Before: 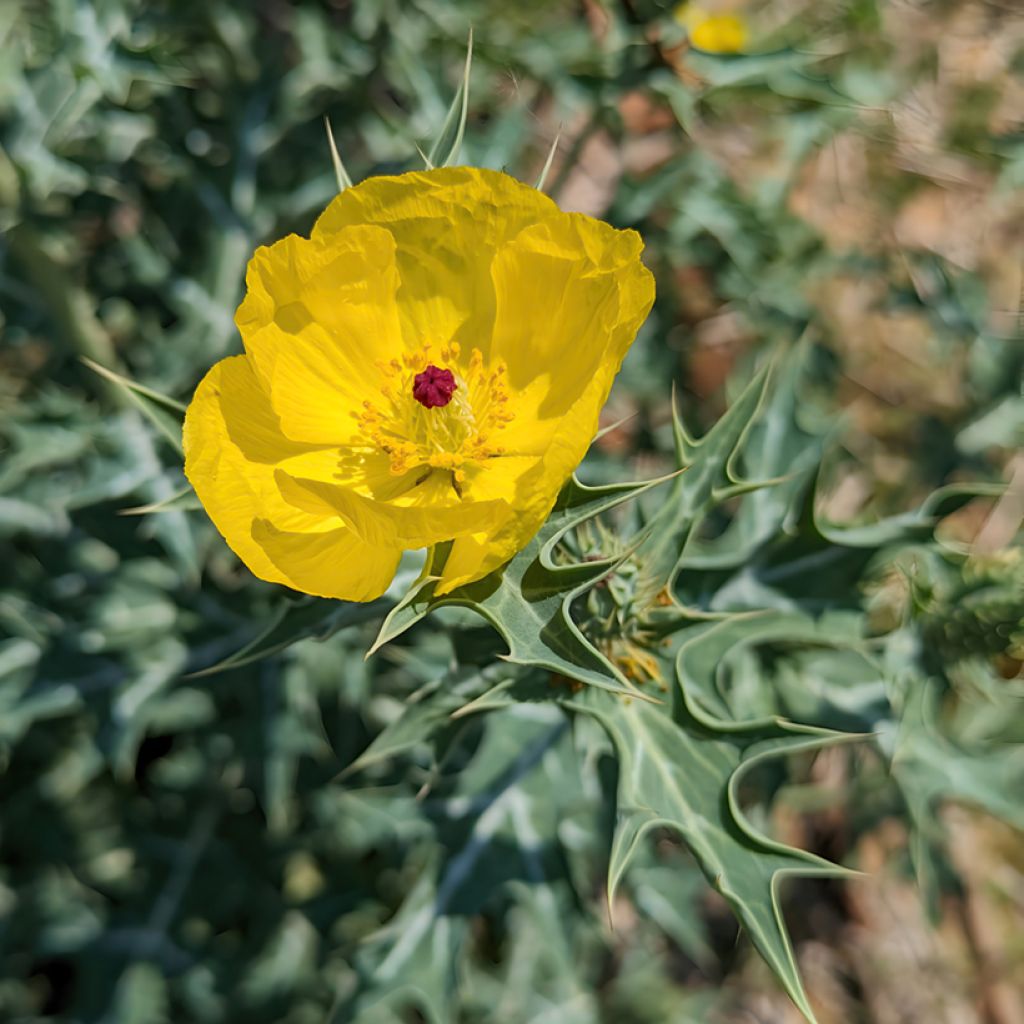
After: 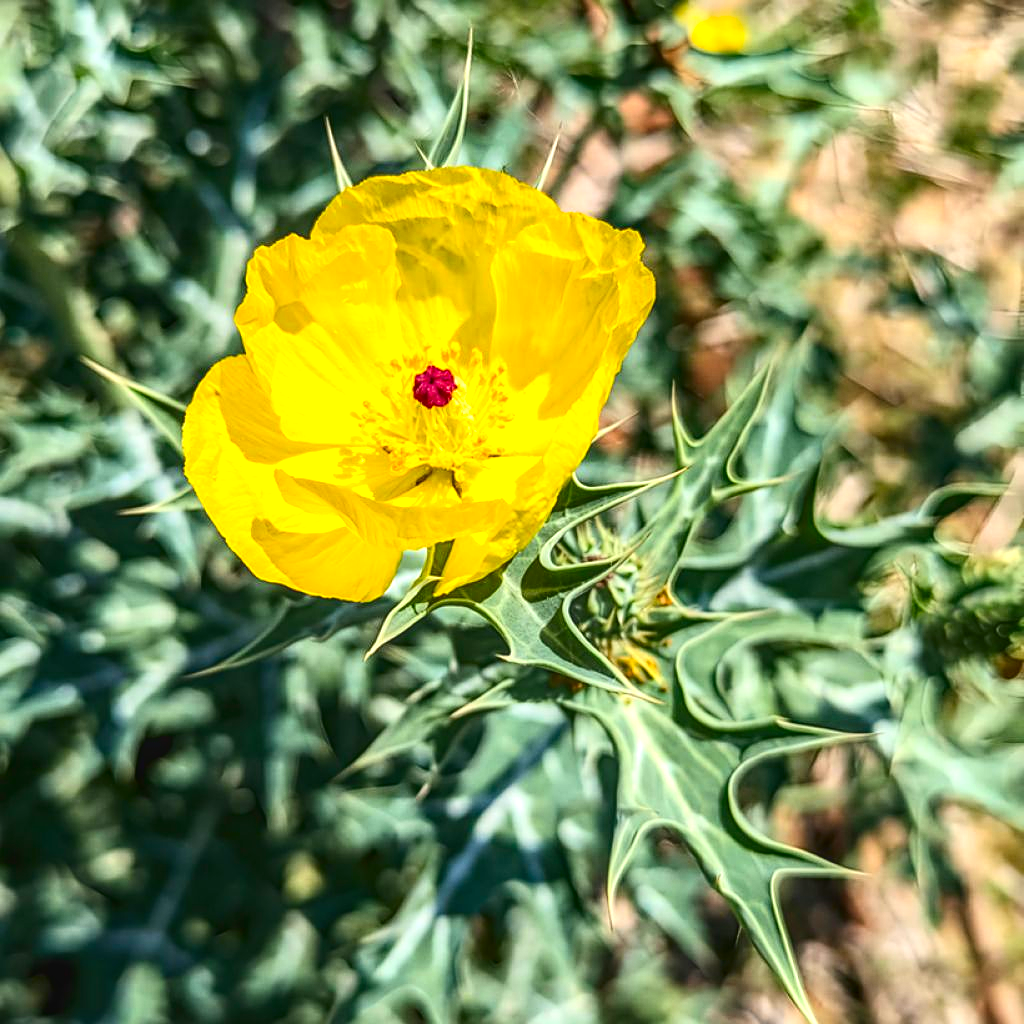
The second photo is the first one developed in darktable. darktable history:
contrast brightness saturation: contrast 0.21, brightness -0.11, saturation 0.213
local contrast: highlights 0%, shadows 4%, detail 134%
exposure: exposure 1.001 EV, compensate exposure bias true, compensate highlight preservation false
sharpen: amount 0.201
